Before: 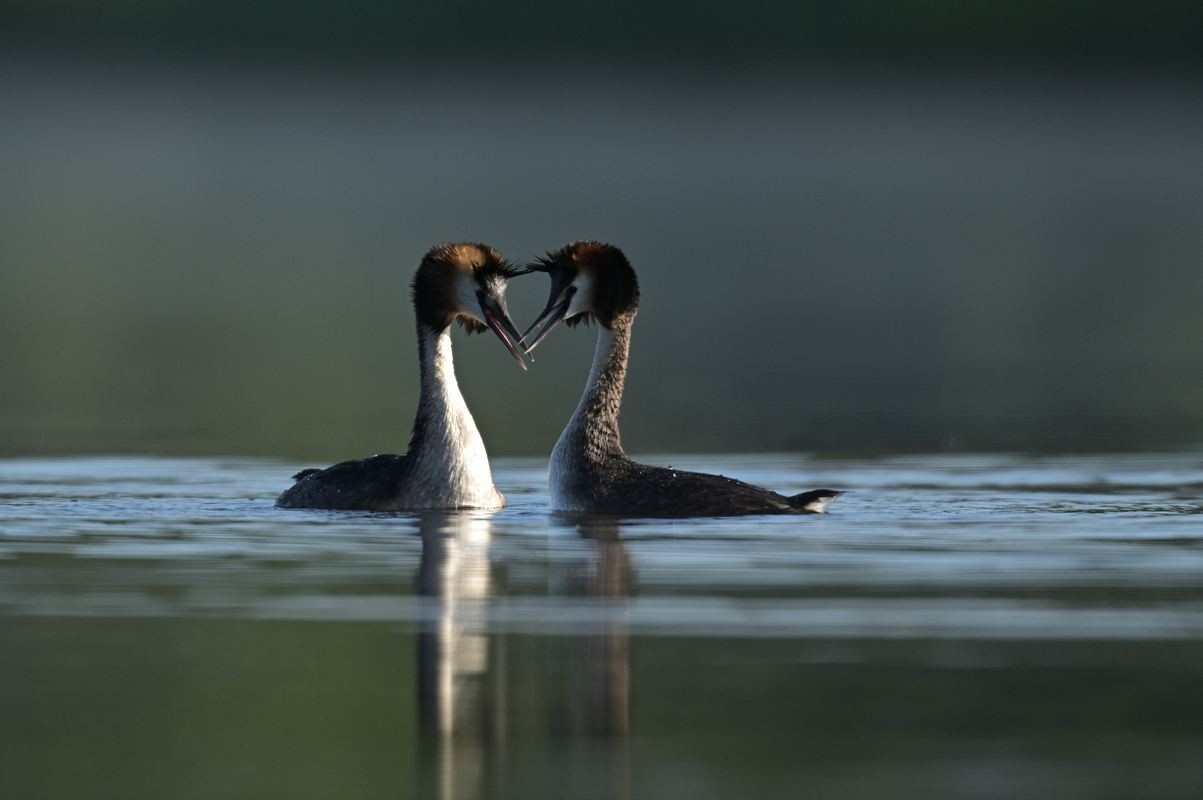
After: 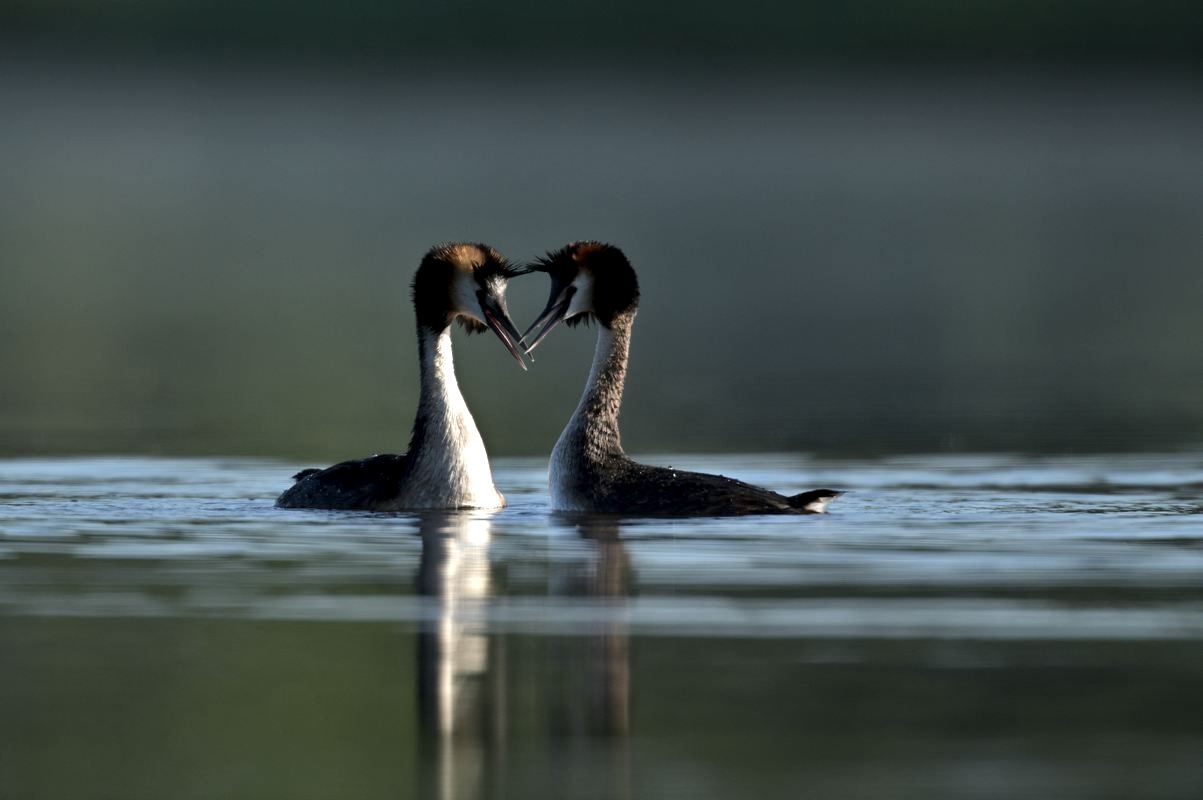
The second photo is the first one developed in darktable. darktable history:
contrast equalizer: y [[0.536, 0.565, 0.581, 0.516, 0.52, 0.491], [0.5 ×6], [0.5 ×6], [0 ×6], [0 ×6]]
